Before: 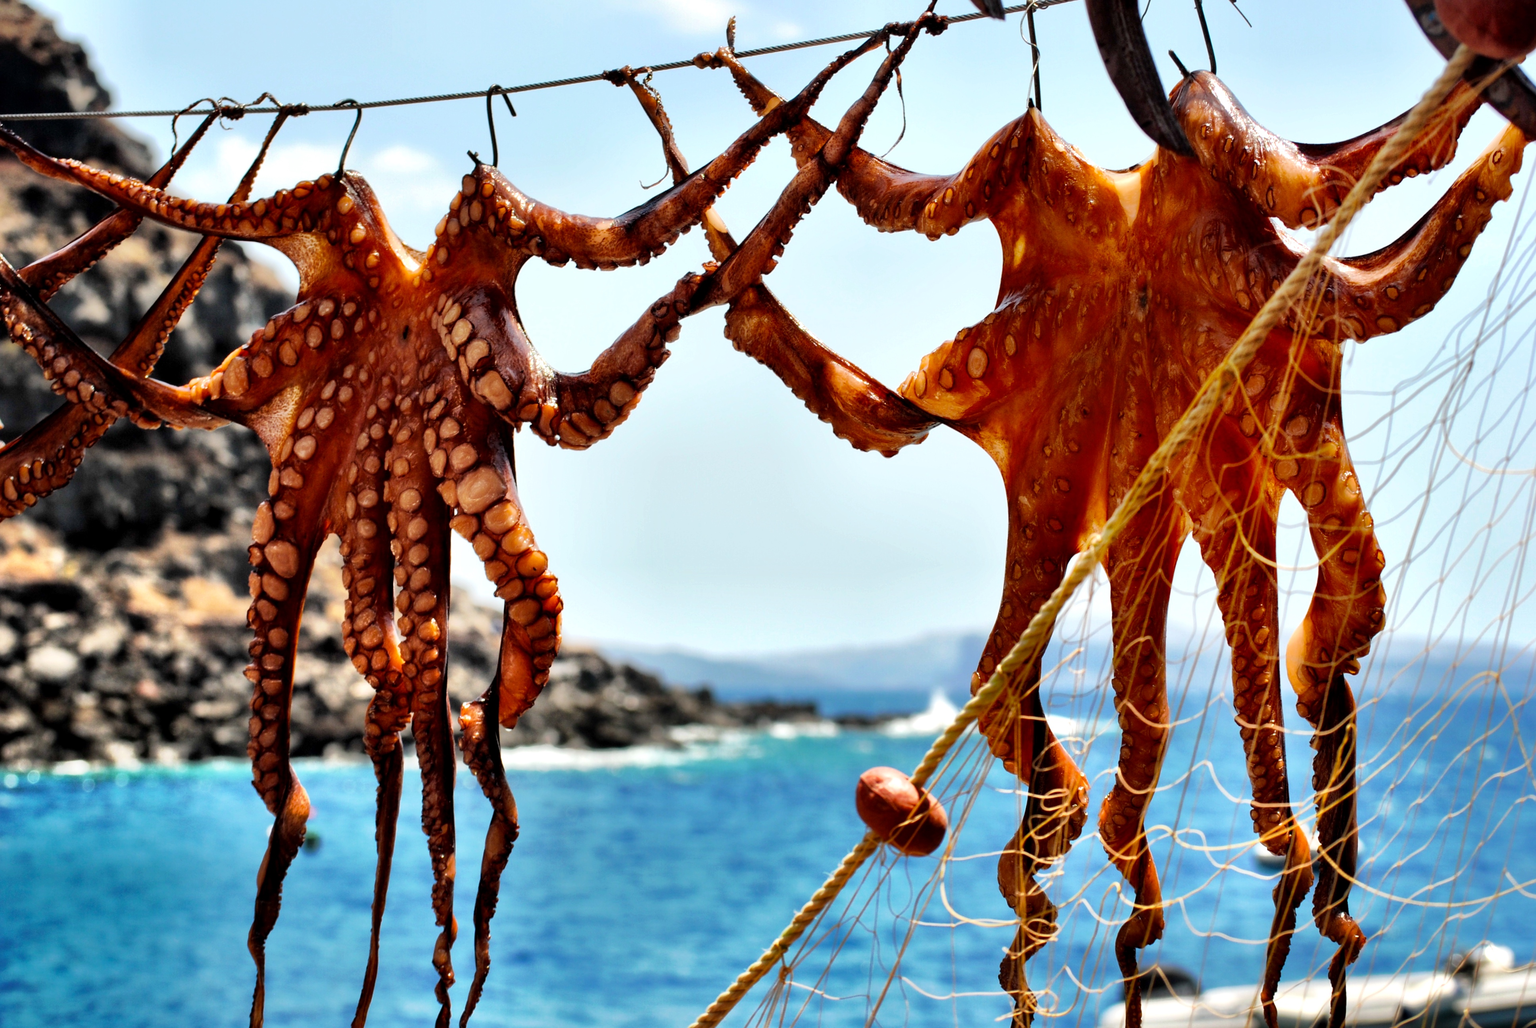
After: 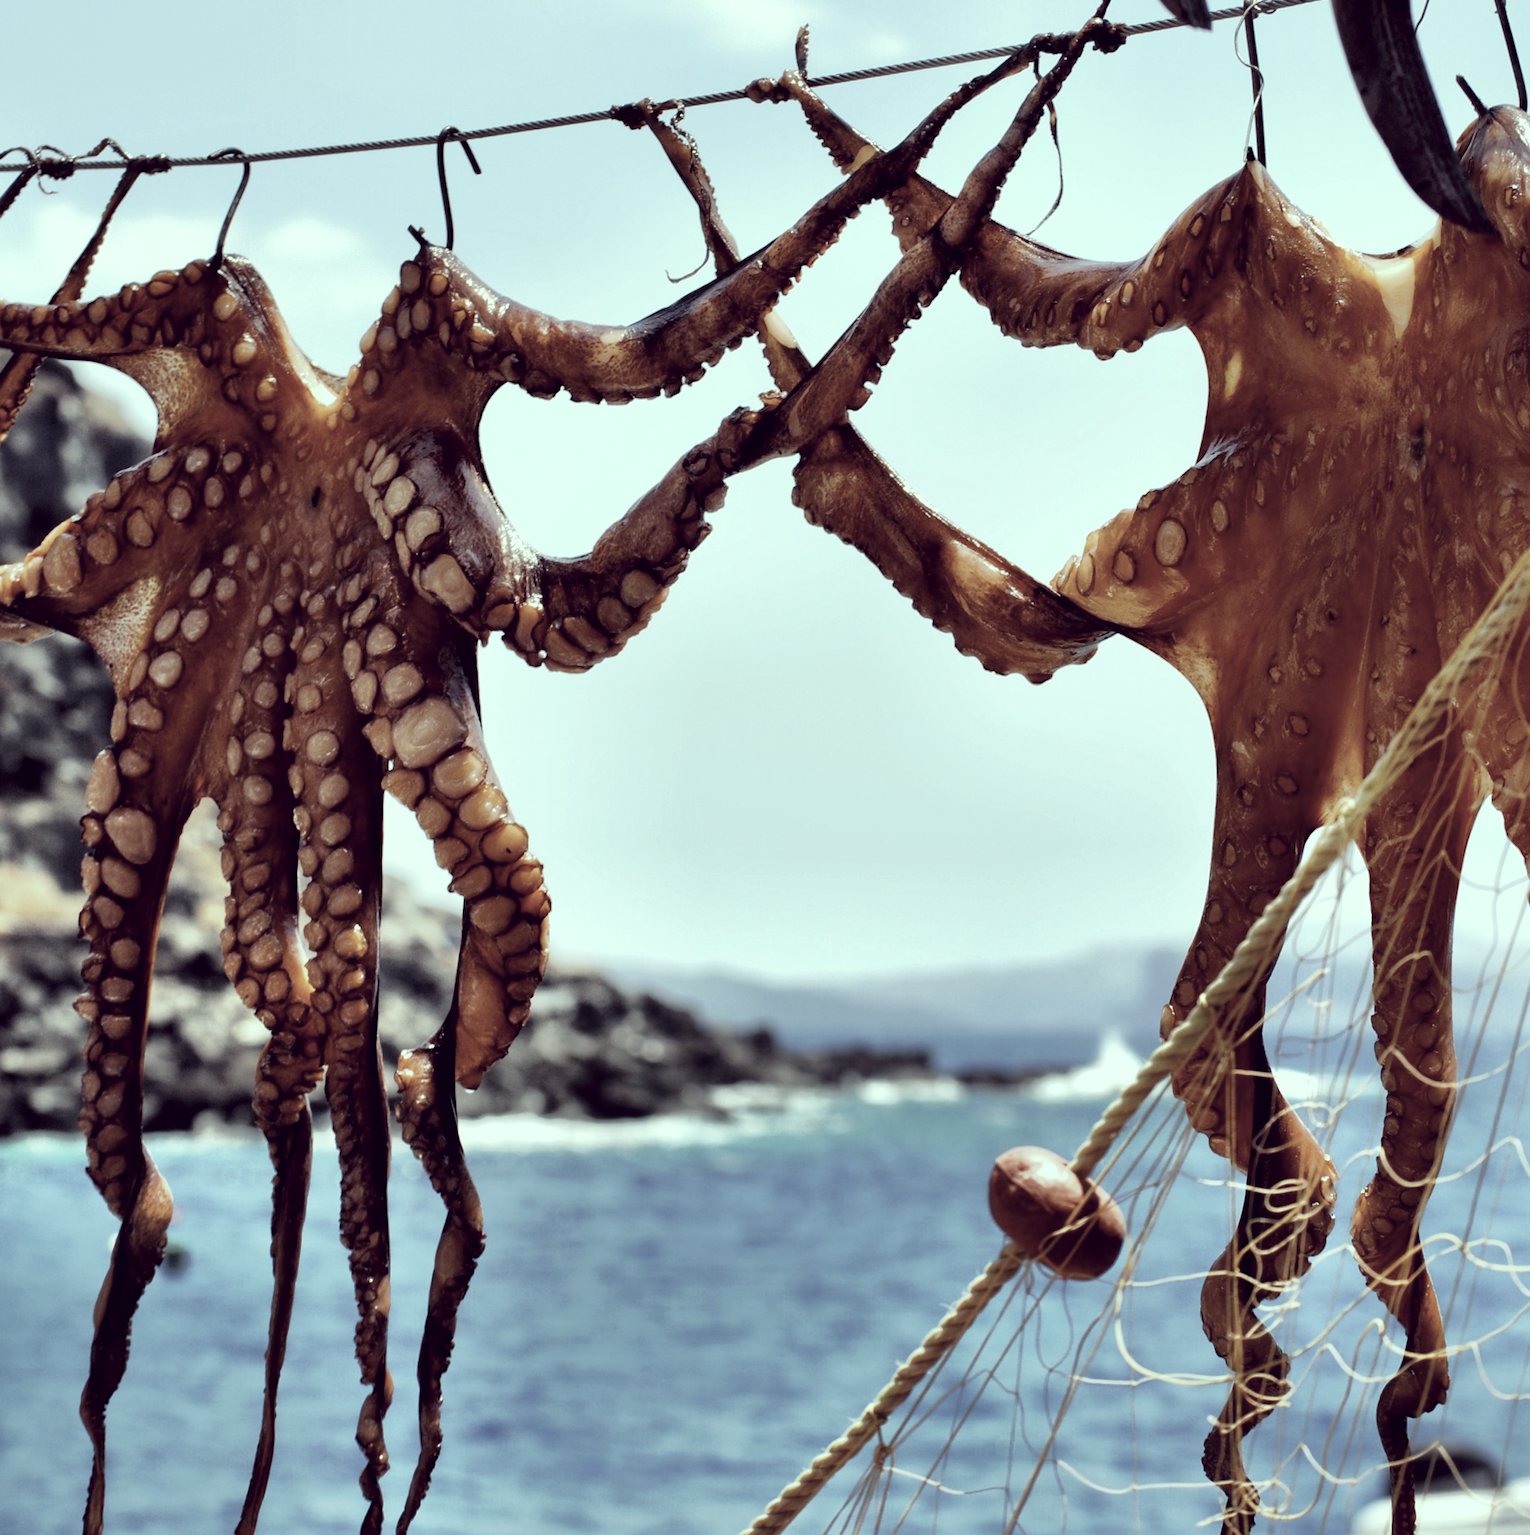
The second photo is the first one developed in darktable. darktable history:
color correction: highlights a* -20.17, highlights b* 20.27, shadows a* 20.03, shadows b* -20.46, saturation 0.43
crop and rotate: left 12.673%, right 20.66%
white balance: red 0.924, blue 1.095
